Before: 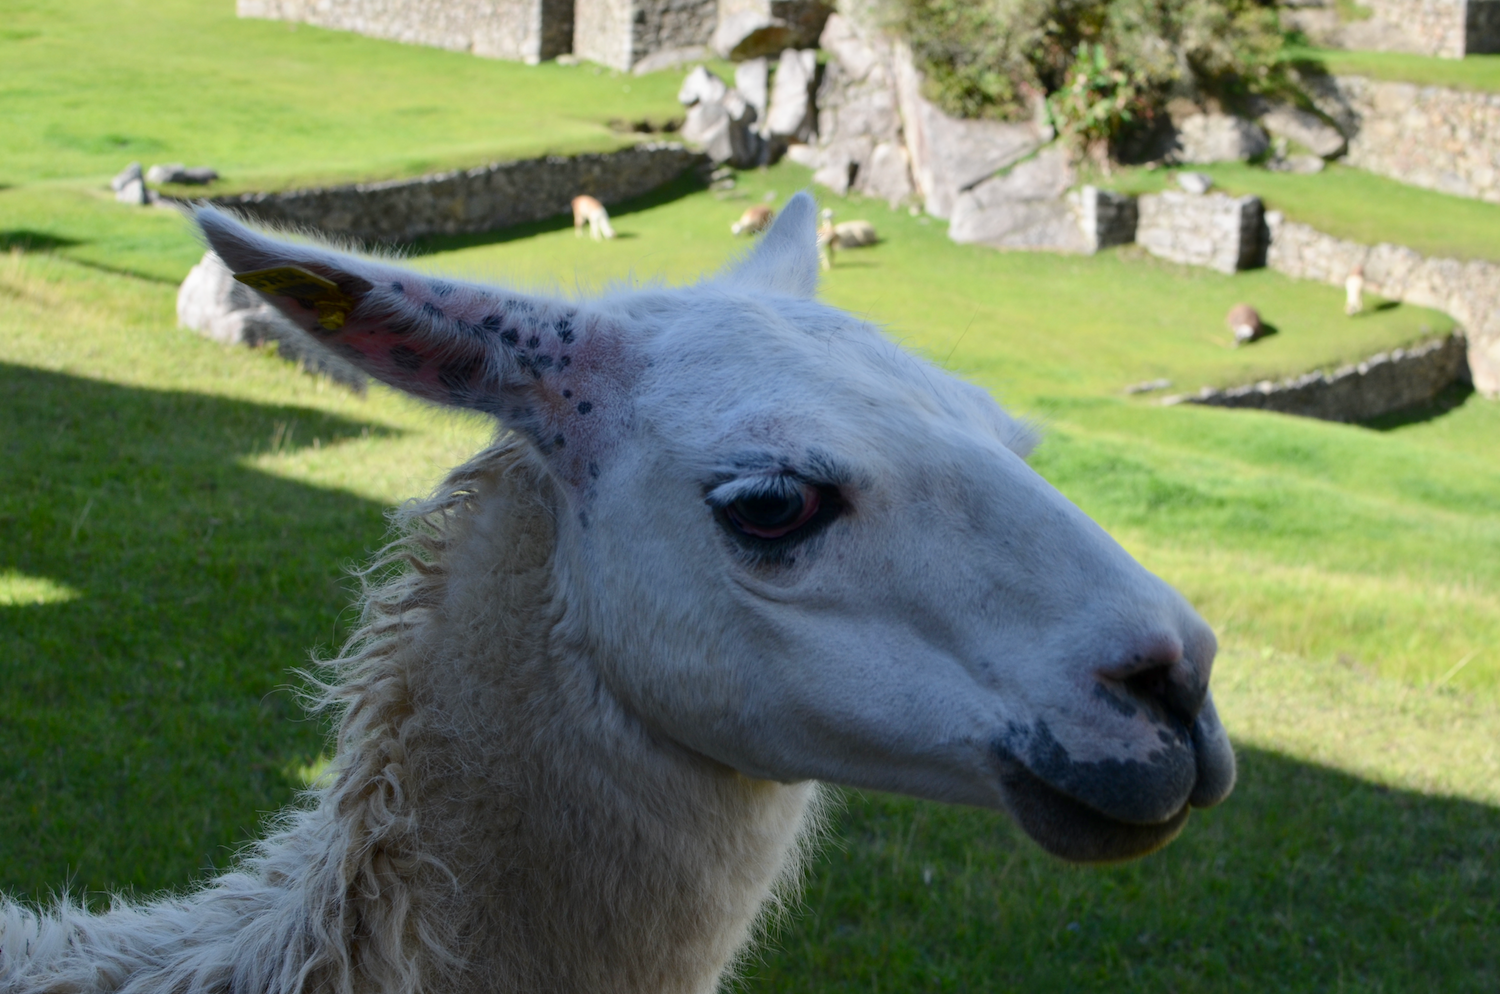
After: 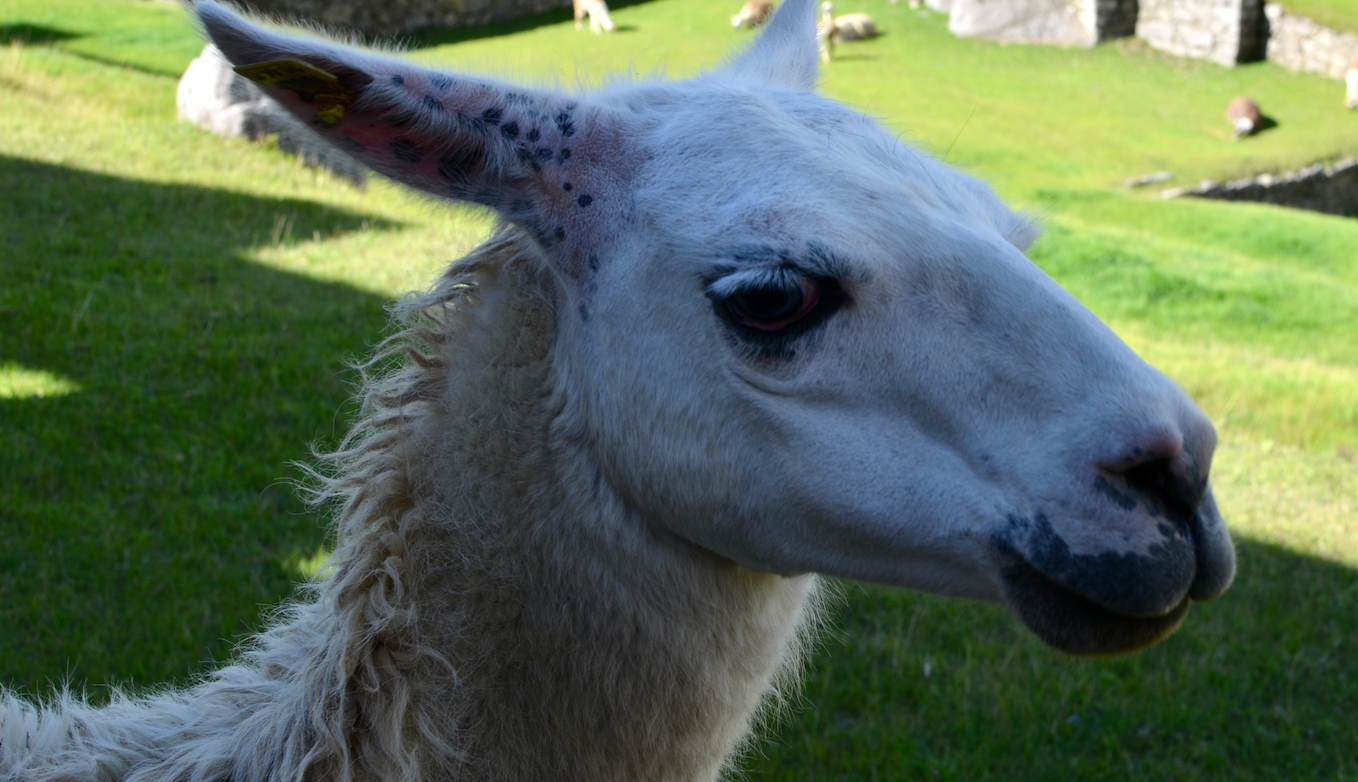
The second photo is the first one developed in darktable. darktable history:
color balance: contrast 10%
crop: top 20.916%, right 9.437%, bottom 0.316%
tone equalizer: on, module defaults
